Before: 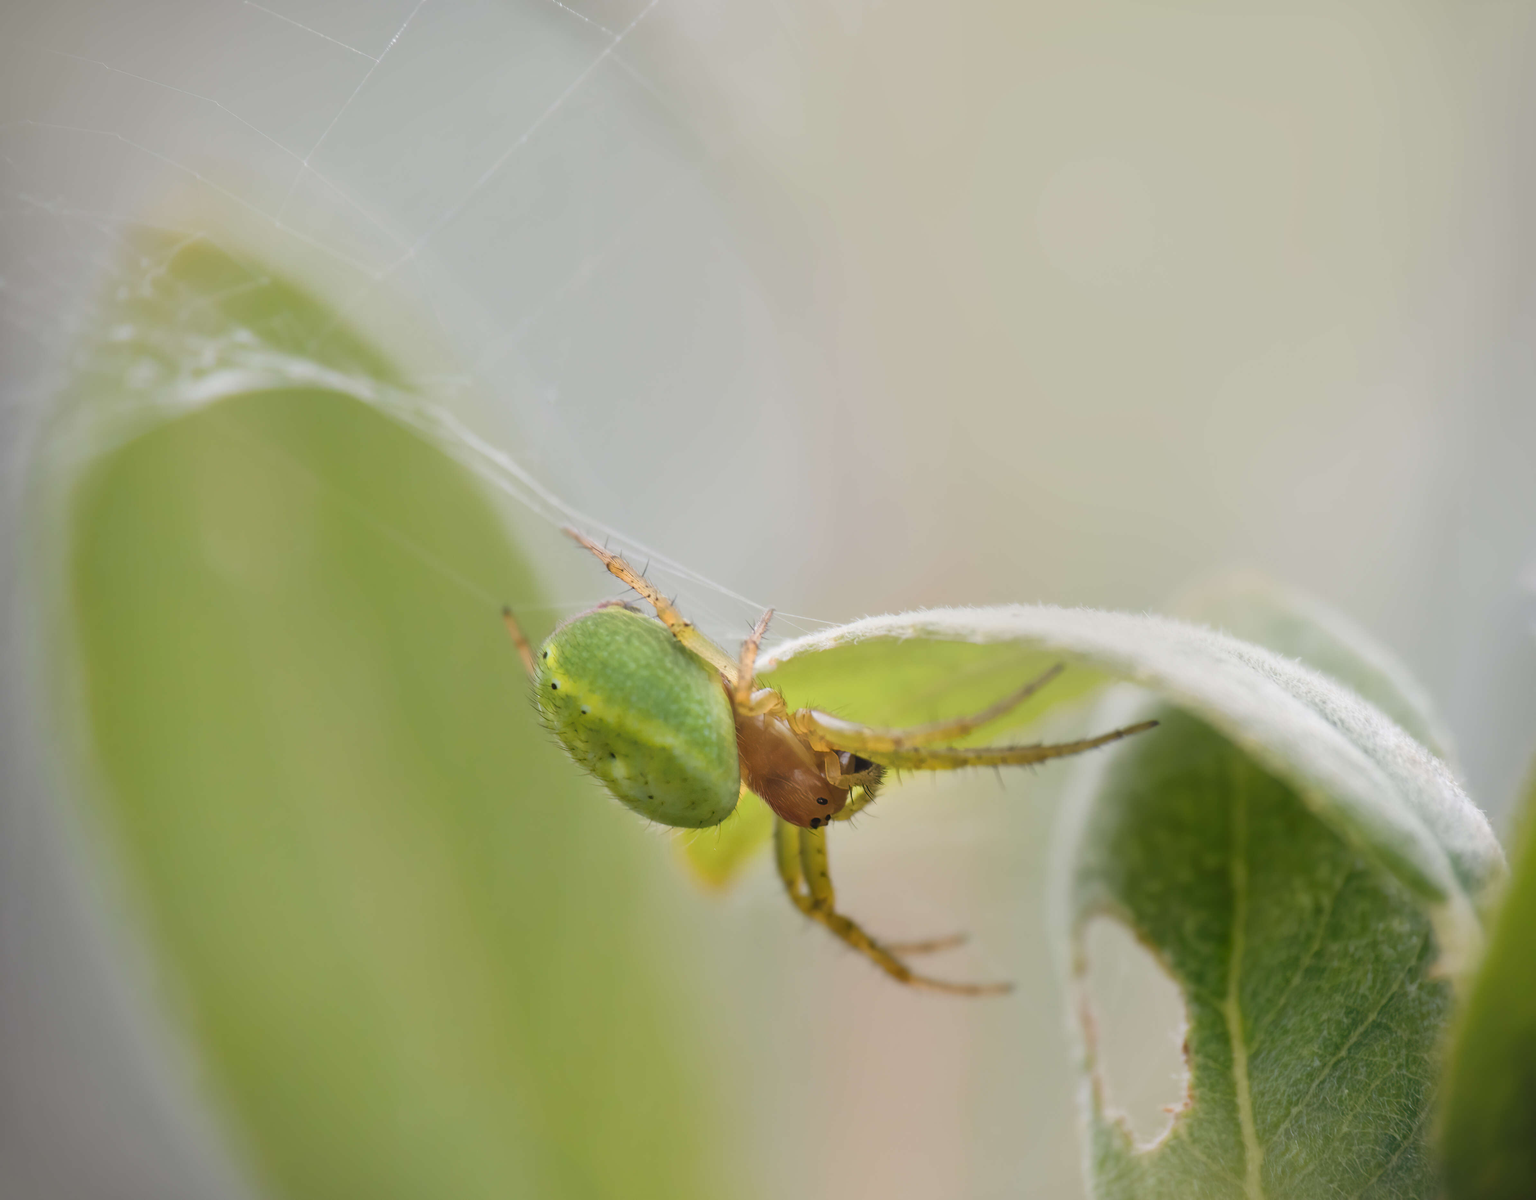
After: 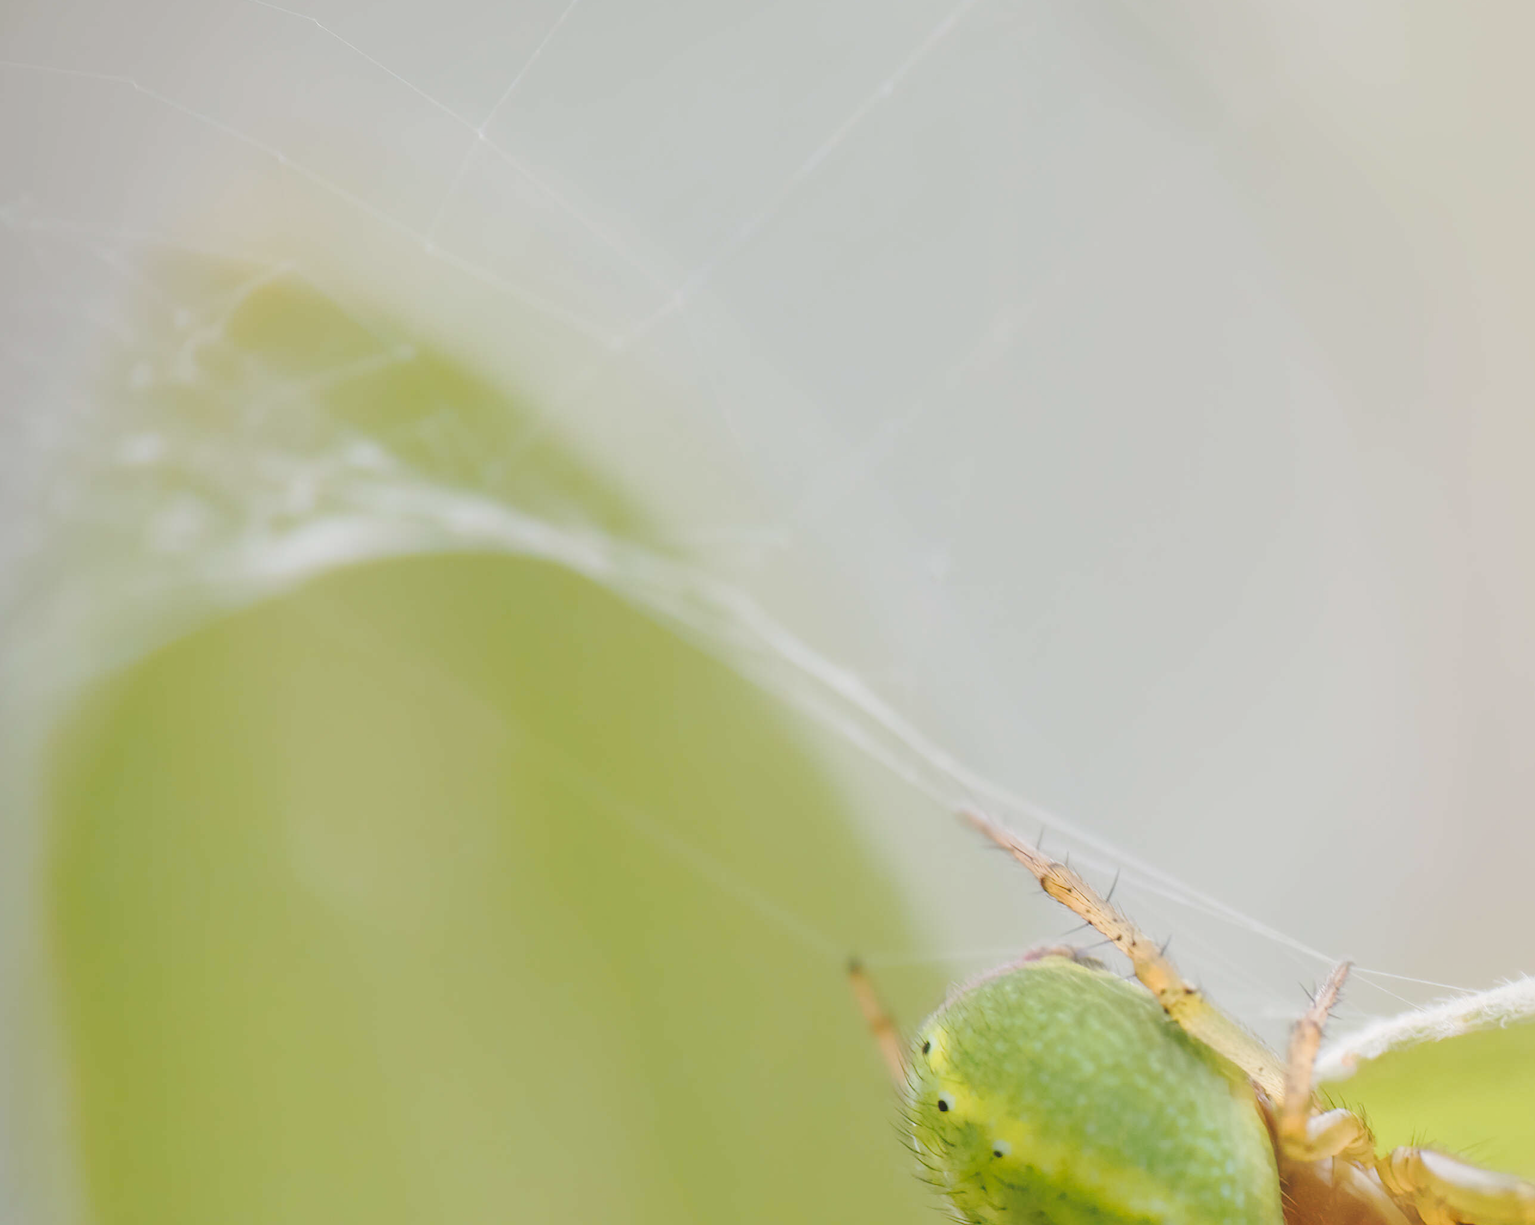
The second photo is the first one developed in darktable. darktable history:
crop and rotate: left 3.038%, top 7.613%, right 43.12%, bottom 37.381%
tone curve: curves: ch0 [(0, 0) (0.003, 0.06) (0.011, 0.071) (0.025, 0.085) (0.044, 0.104) (0.069, 0.123) (0.1, 0.146) (0.136, 0.167) (0.177, 0.205) (0.224, 0.248) (0.277, 0.309) (0.335, 0.384) (0.399, 0.467) (0.468, 0.553) (0.543, 0.633) (0.623, 0.698) (0.709, 0.769) (0.801, 0.841) (0.898, 0.912) (1, 1)], preserve colors none
